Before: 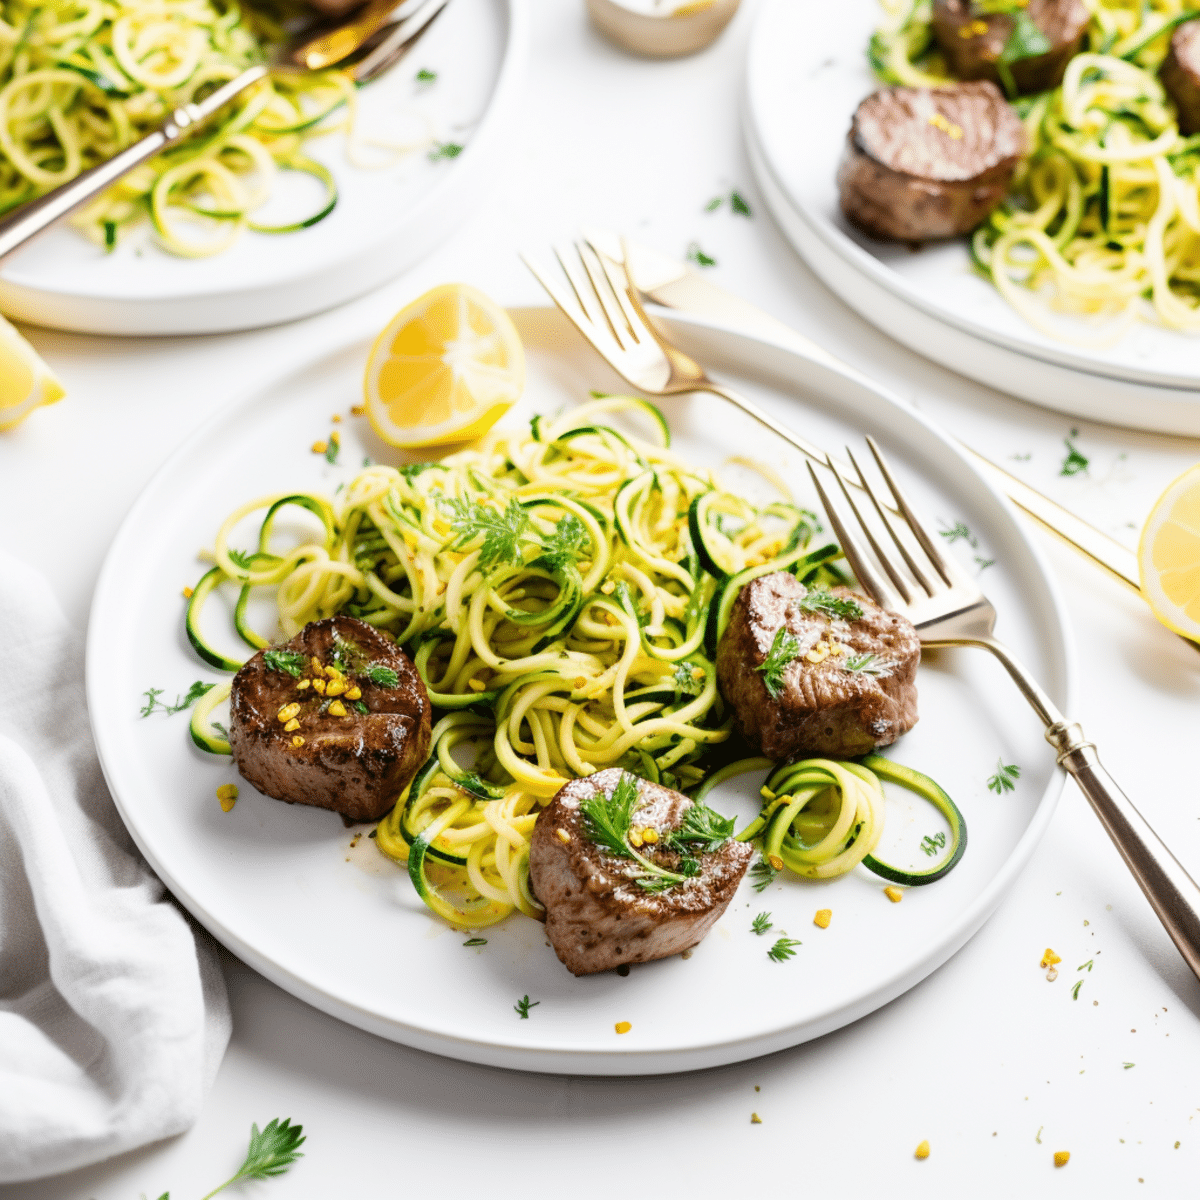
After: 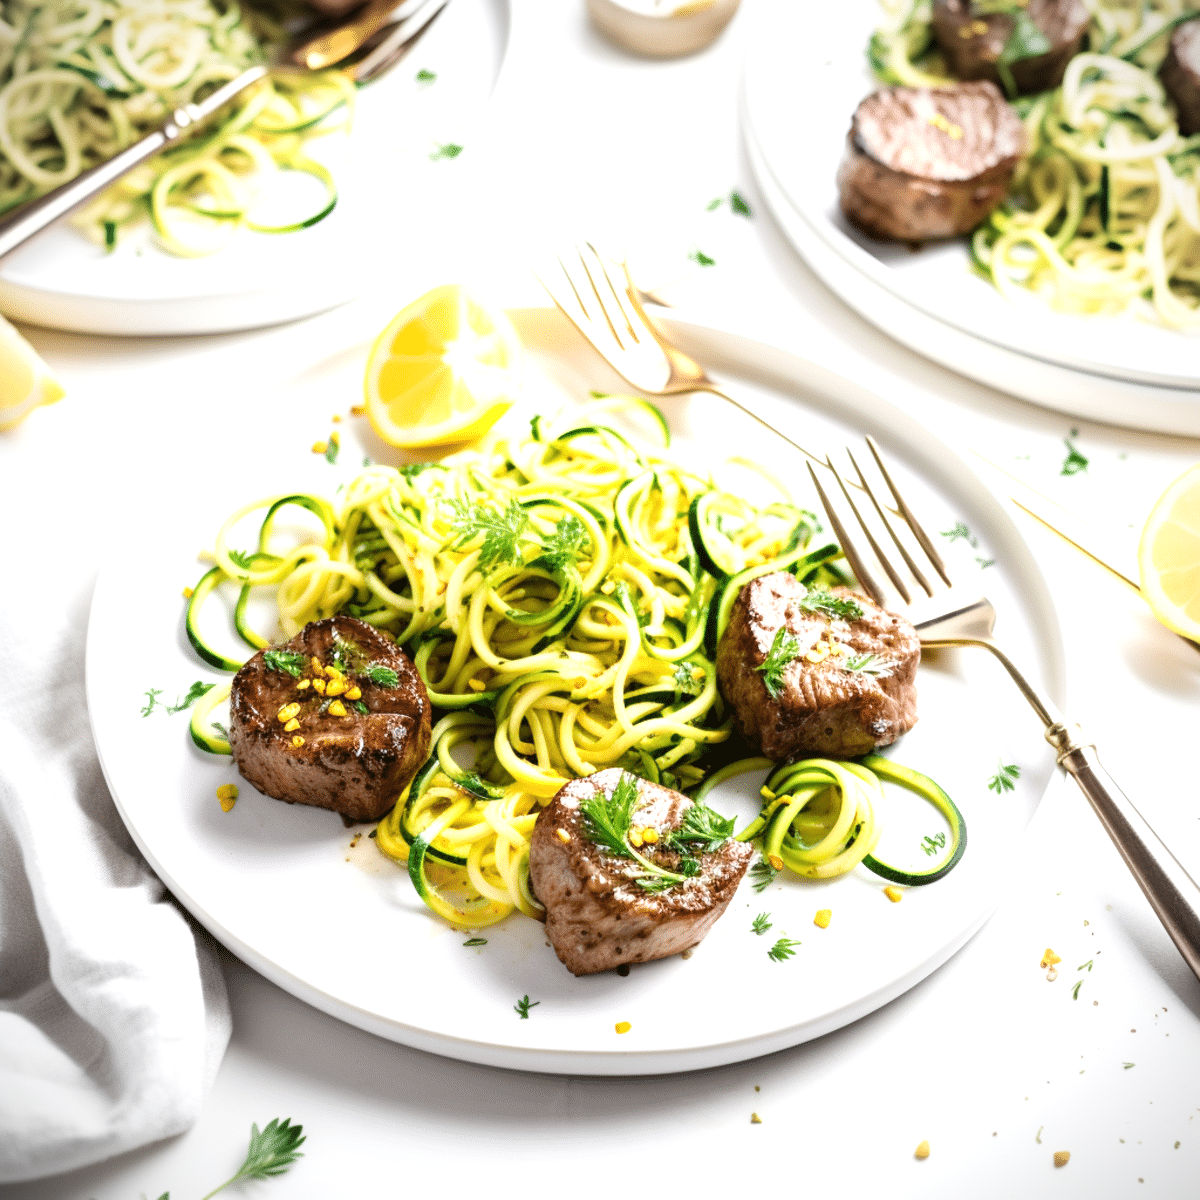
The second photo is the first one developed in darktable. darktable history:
exposure: exposure 0.564 EV, compensate highlight preservation false
vignetting: fall-off radius 60.92%
